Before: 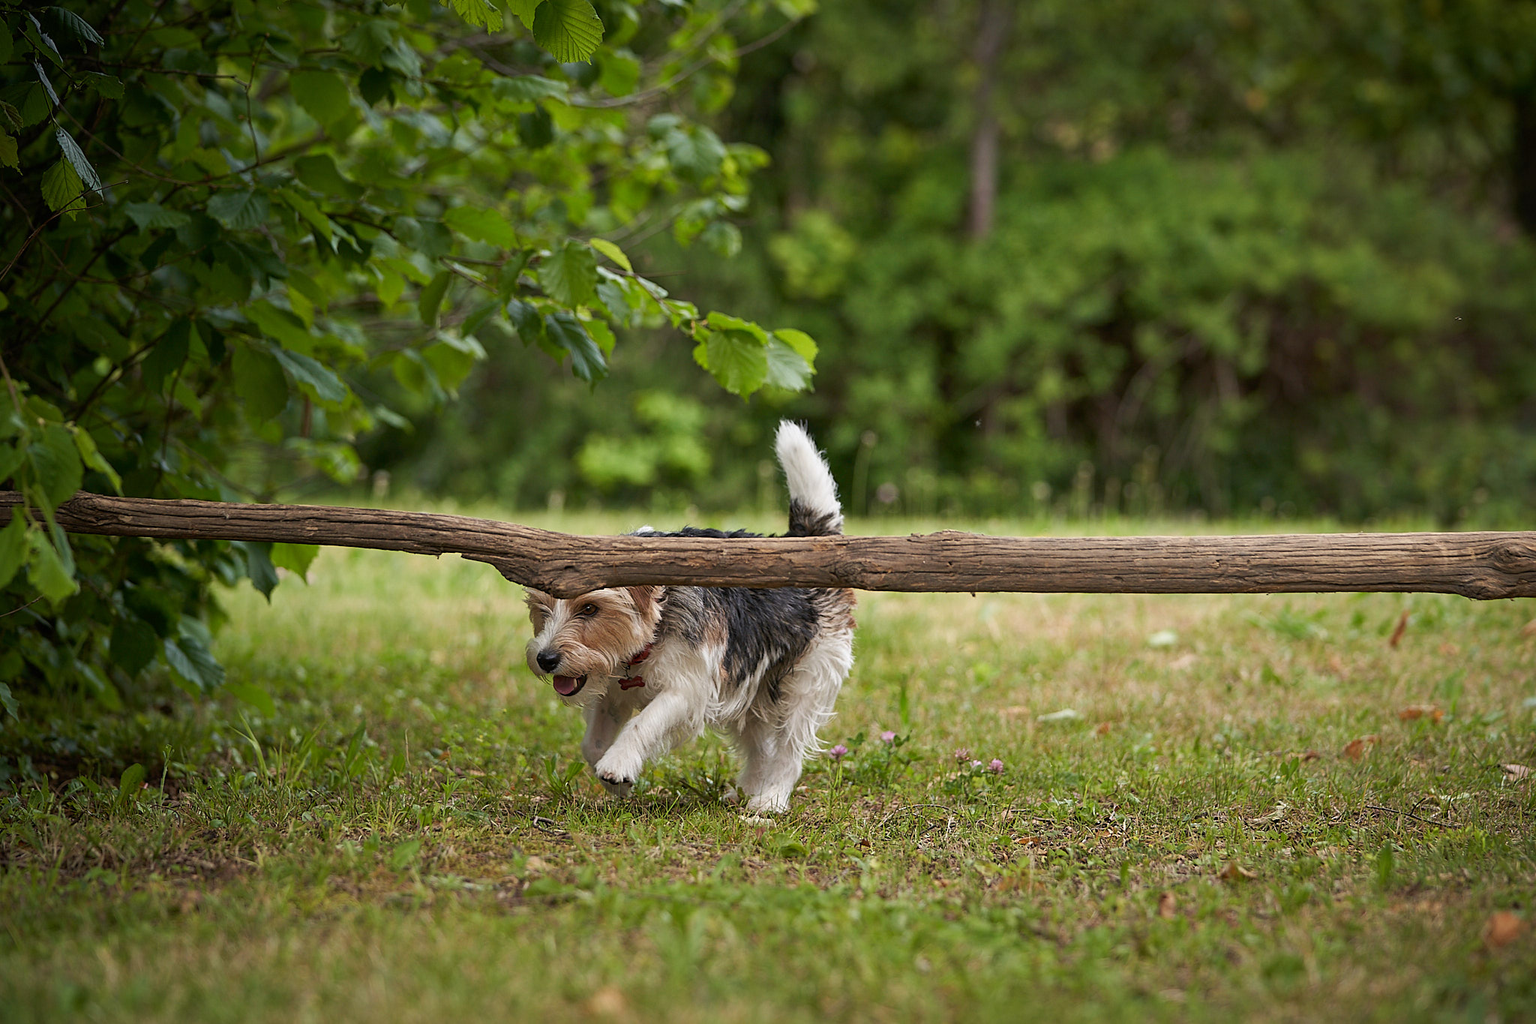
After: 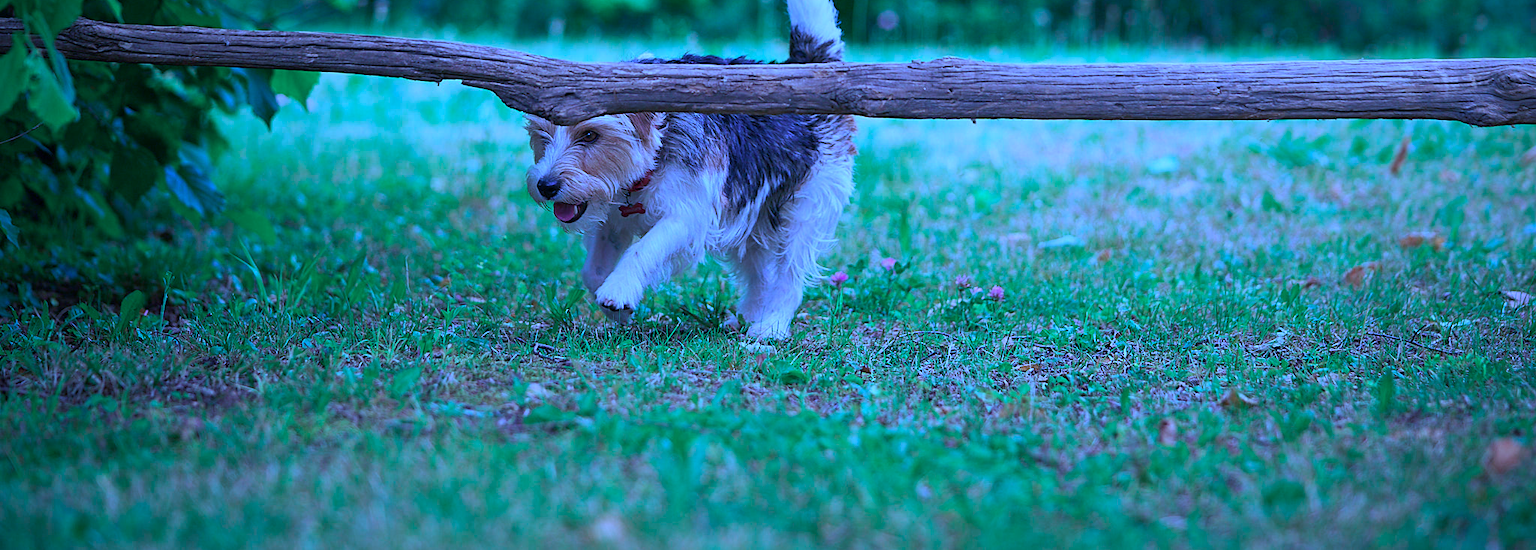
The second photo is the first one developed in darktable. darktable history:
color calibration: output R [0.948, 0.091, -0.04, 0], output G [-0.3, 1.384, -0.085, 0], output B [-0.108, 0.061, 1.08, 0], illuminant as shot in camera, x 0.484, y 0.43, temperature 2405.29 K
crop and rotate: top 46.237%
